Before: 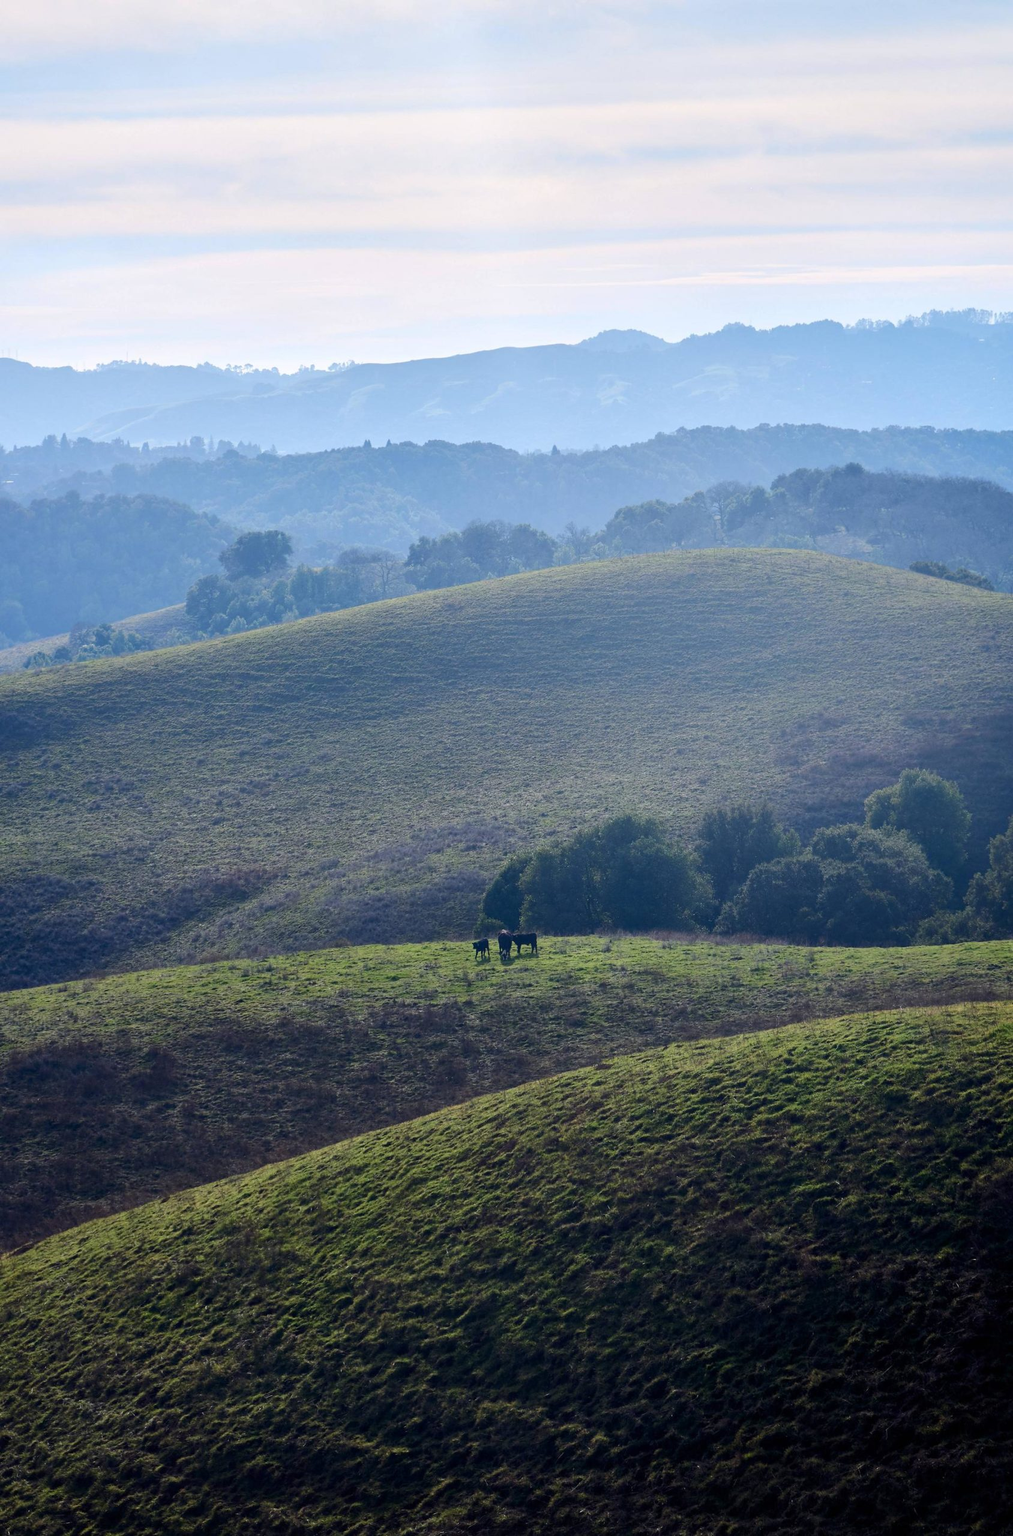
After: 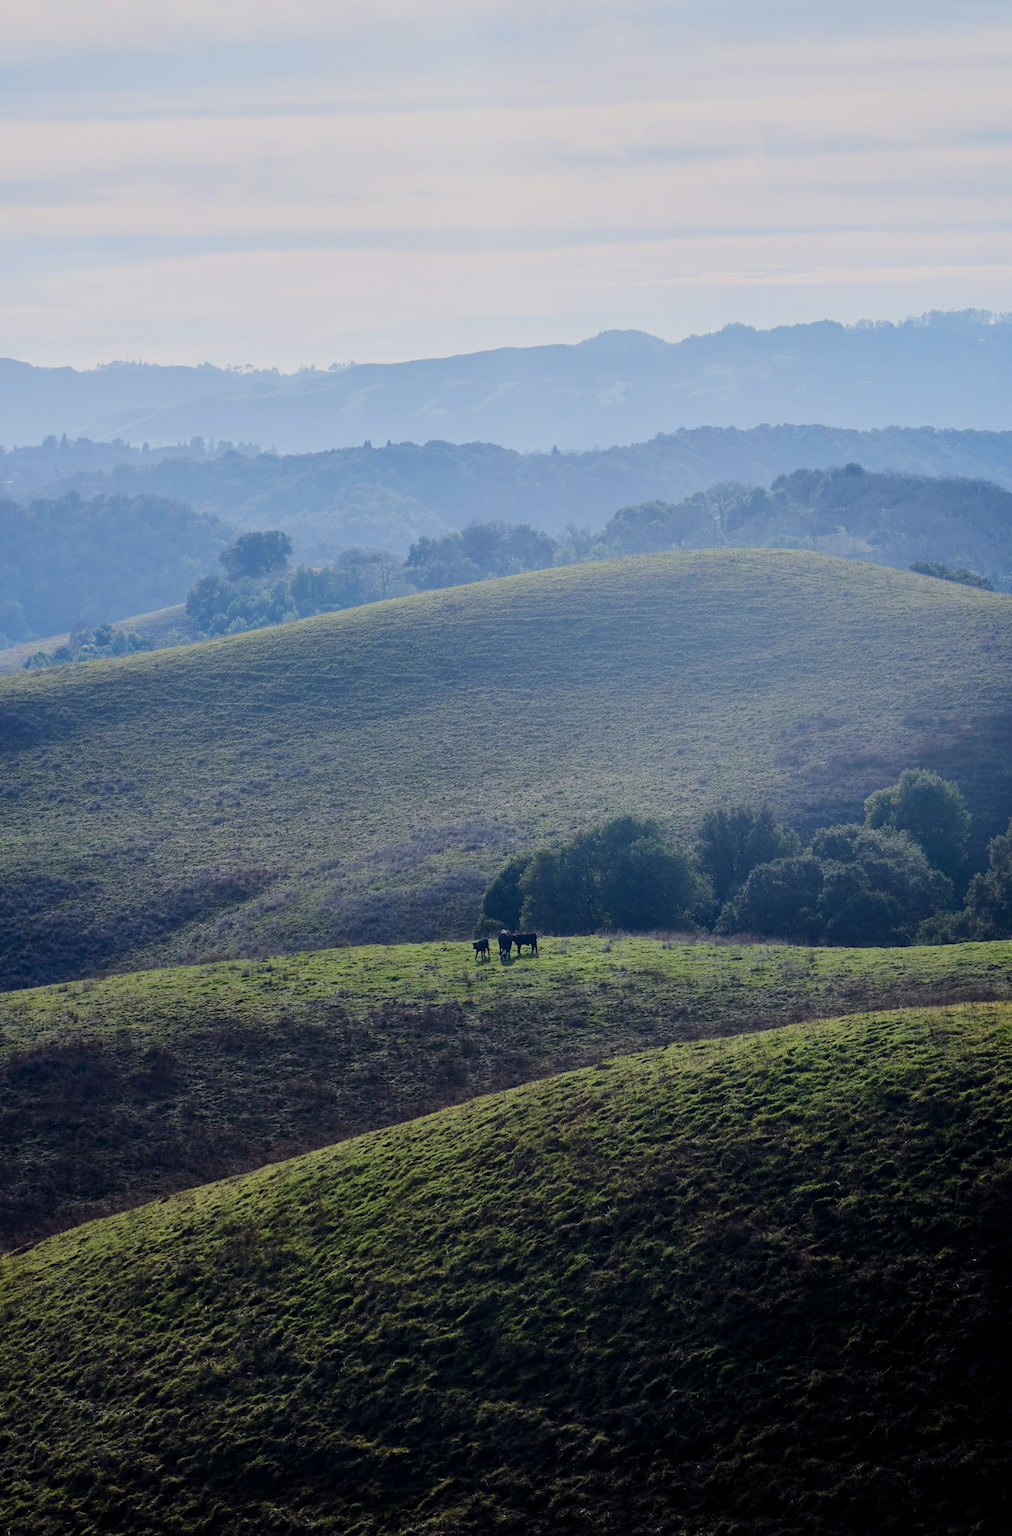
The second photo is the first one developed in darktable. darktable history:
filmic rgb: black relative exposure -7.65 EV, white relative exposure 4.56 EV, hardness 3.61, contrast 1.054, contrast in shadows safe
